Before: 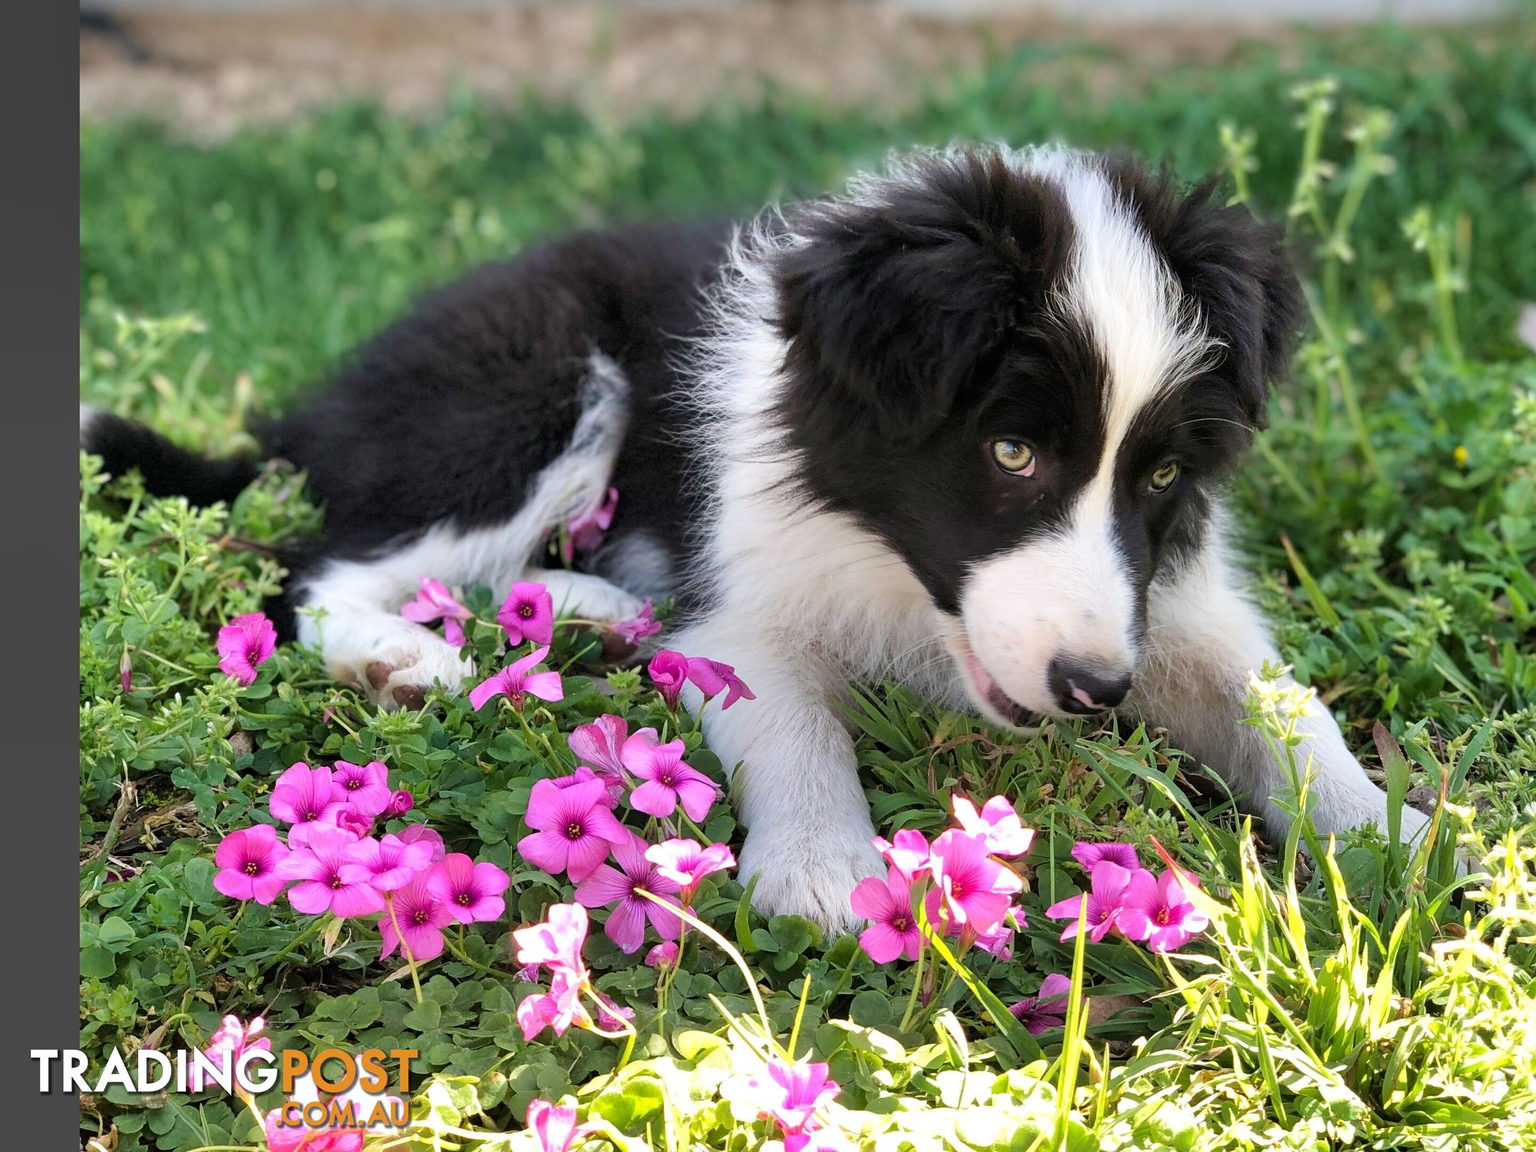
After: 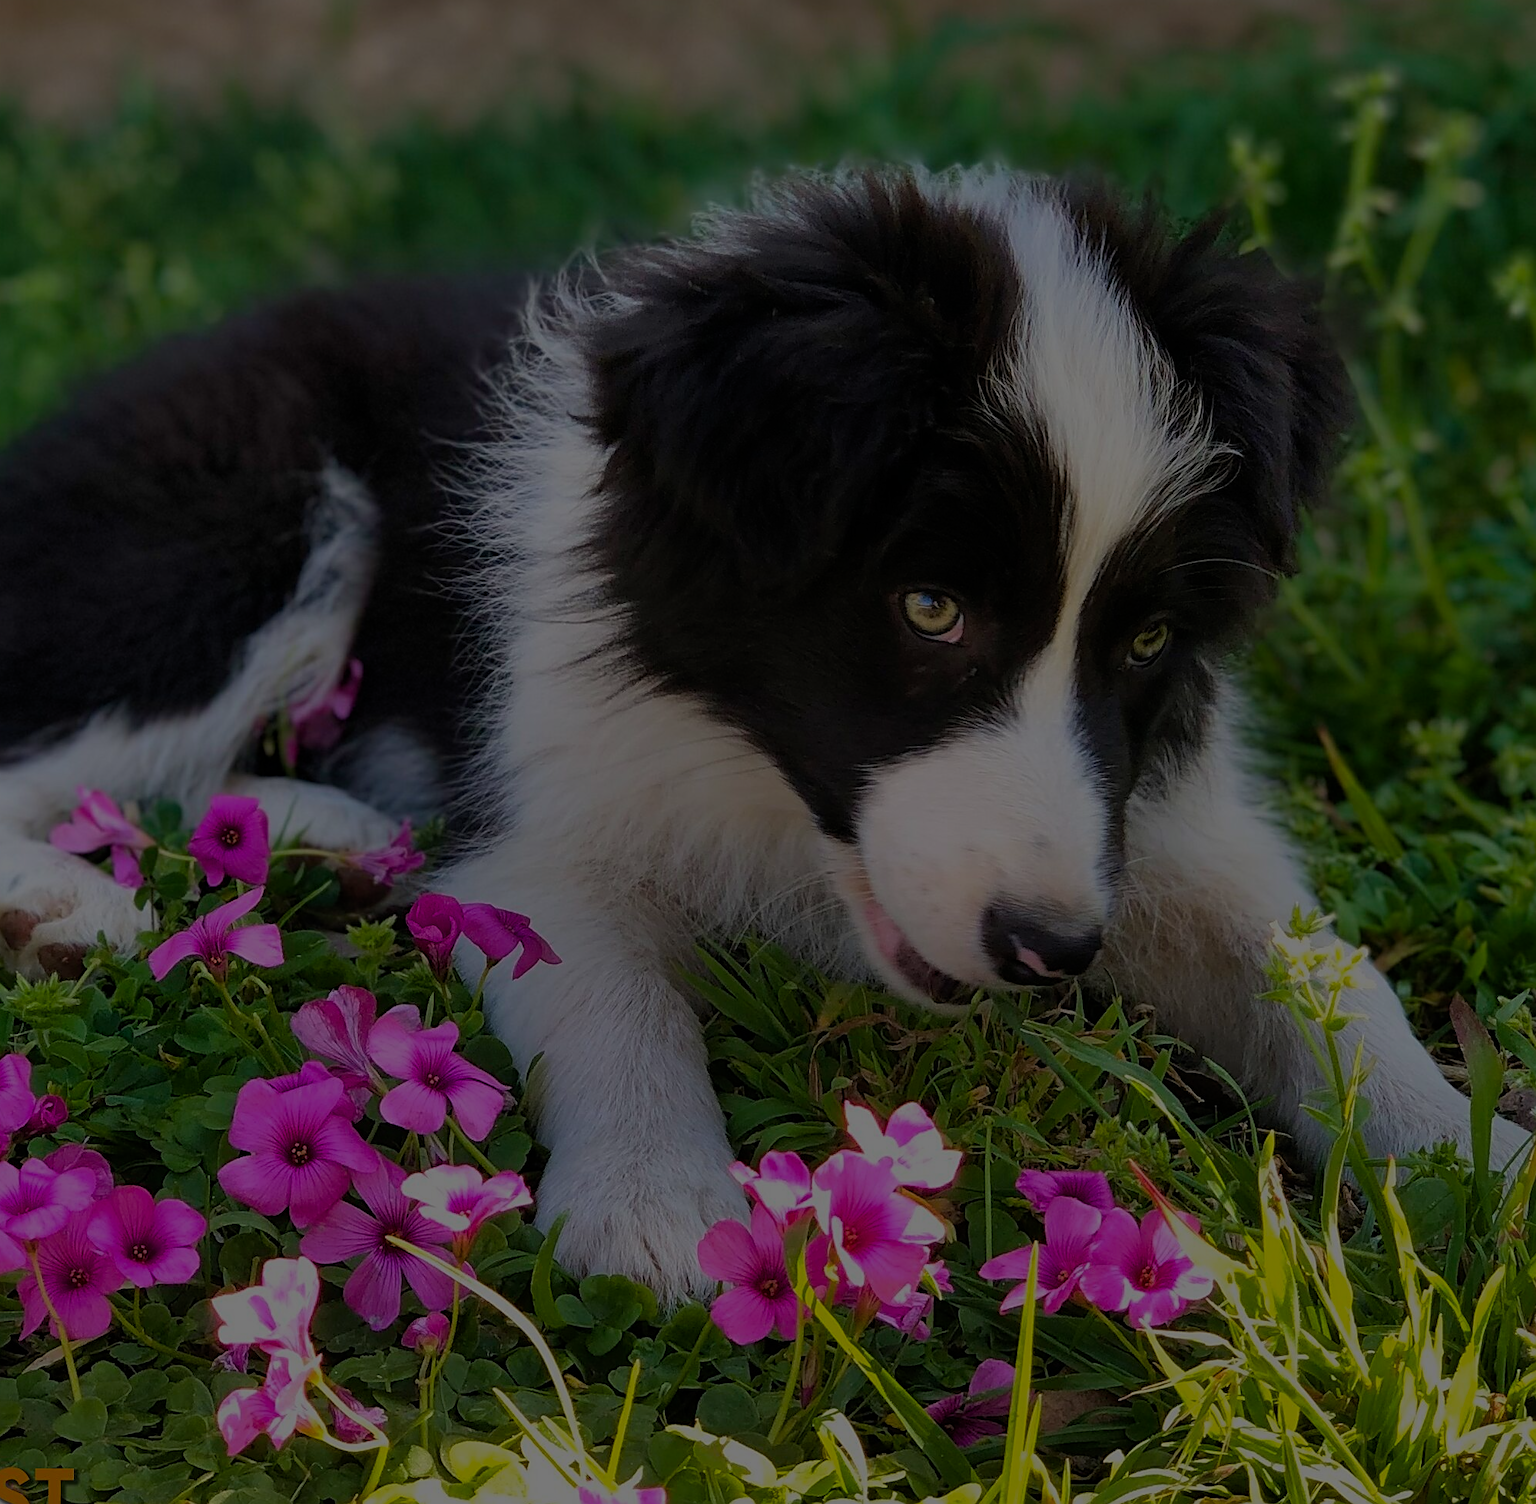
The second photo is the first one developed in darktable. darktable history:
crop and rotate: left 23.869%, top 2.679%, right 6.695%, bottom 6.672%
color balance rgb: perceptual saturation grading › global saturation 25.188%, global vibrance 29.859%
color zones: curves: ch1 [(0, 0.469) (0.01, 0.469) (0.12, 0.446) (0.248, 0.469) (0.5, 0.5) (0.748, 0.5) (0.99, 0.469) (1, 0.469)]
exposure: exposure -2.416 EV, compensate highlight preservation false
sharpen: on, module defaults
